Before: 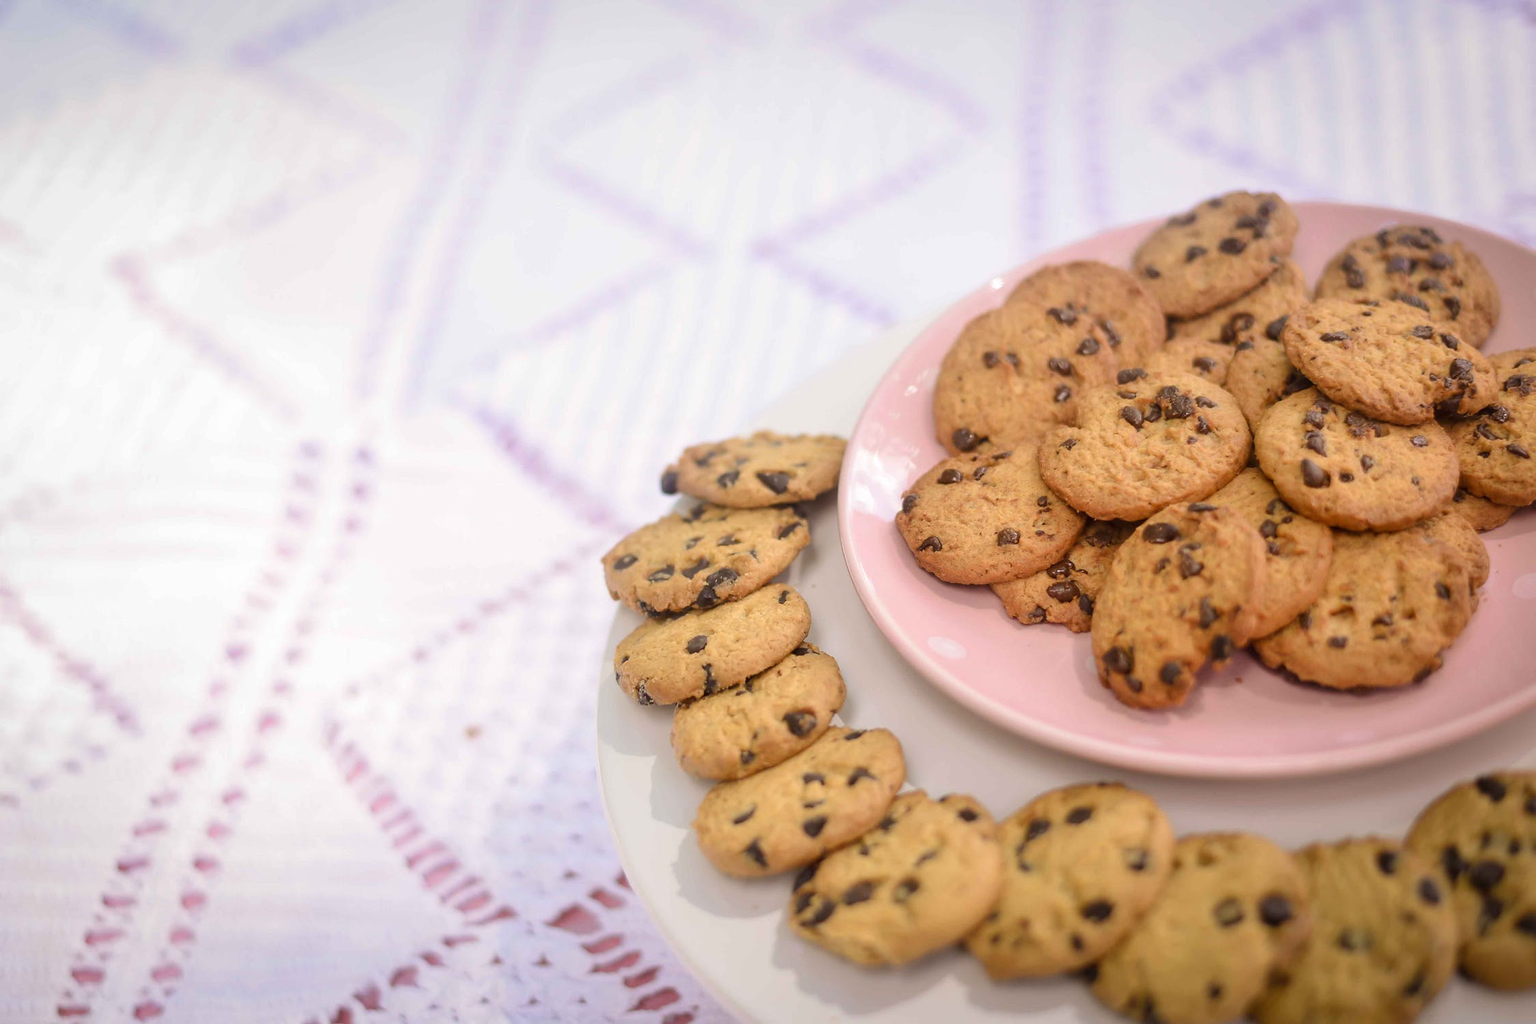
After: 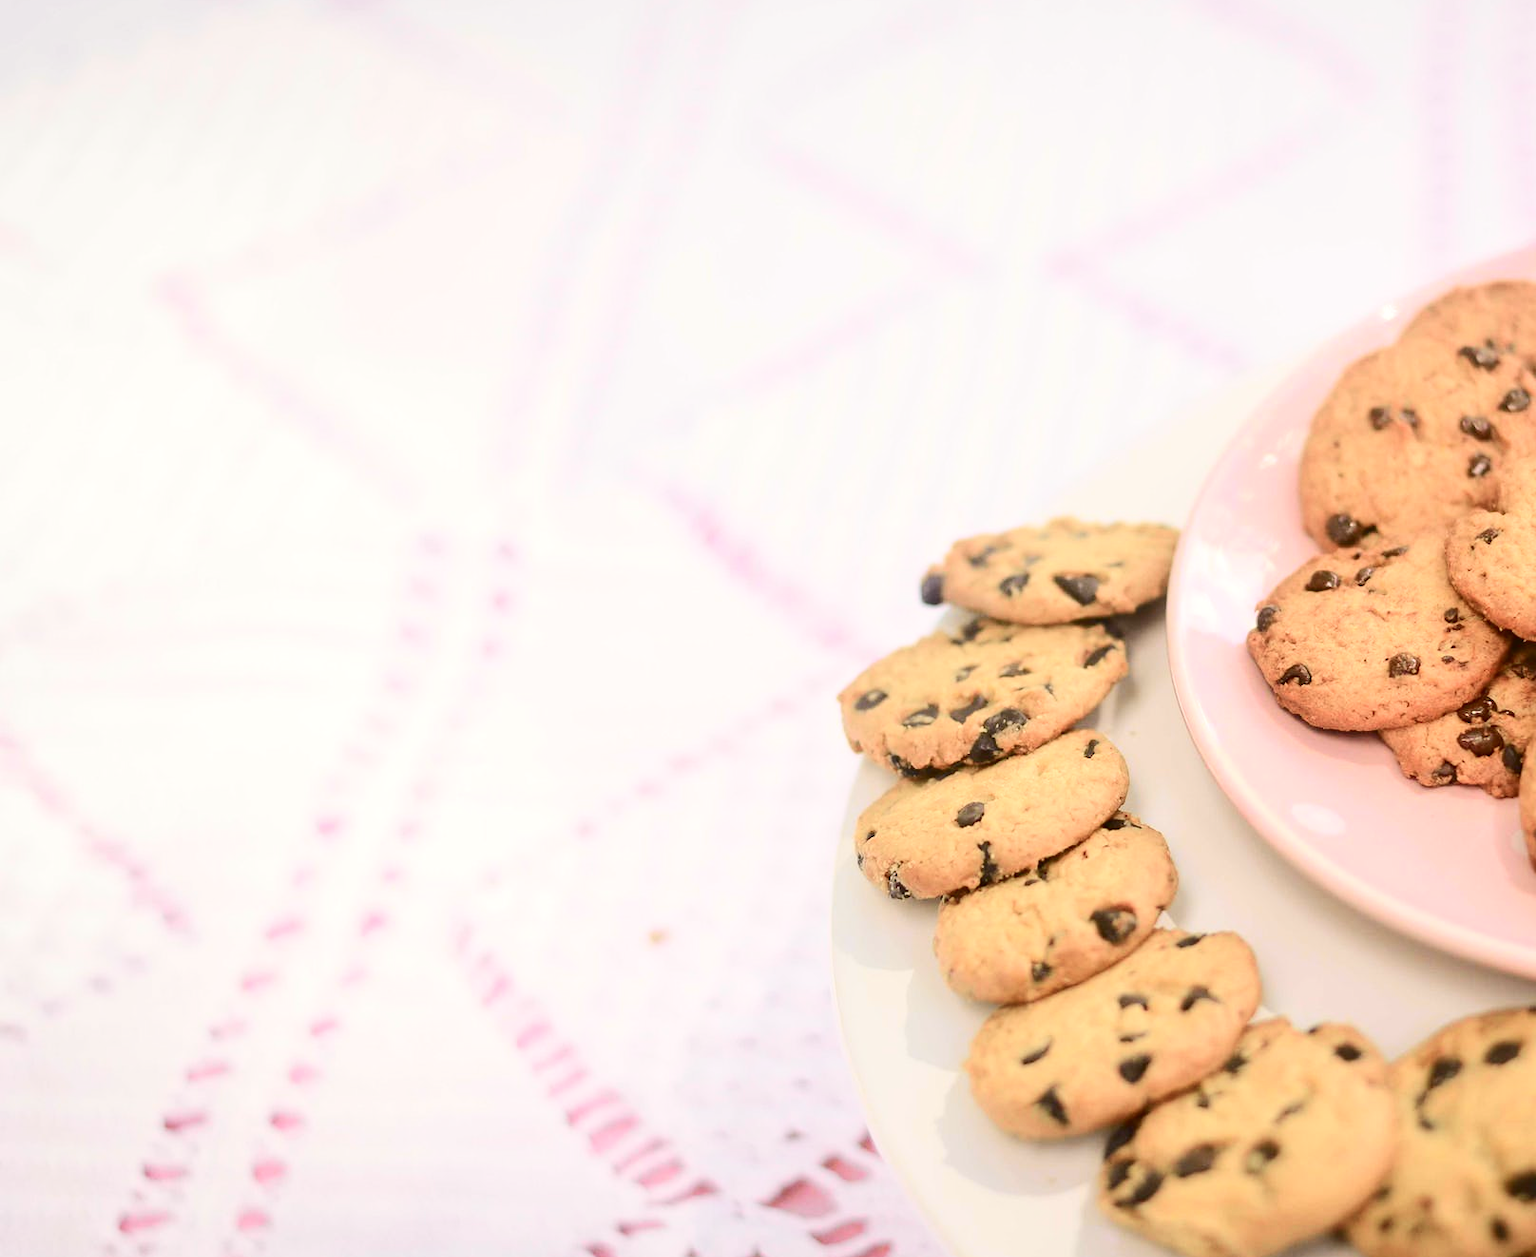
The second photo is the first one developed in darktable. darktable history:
tone curve: curves: ch0 [(0, 0.026) (0.184, 0.172) (0.391, 0.468) (0.446, 0.56) (0.605, 0.758) (0.831, 0.931) (0.992, 1)]; ch1 [(0, 0) (0.437, 0.447) (0.501, 0.502) (0.538, 0.539) (0.574, 0.589) (0.617, 0.64) (0.699, 0.749) (0.859, 0.919) (1, 1)]; ch2 [(0, 0) (0.33, 0.301) (0.421, 0.443) (0.447, 0.482) (0.499, 0.509) (0.538, 0.564) (0.585, 0.615) (0.664, 0.664) (1, 1)], color space Lab, independent channels, preserve colors none
crop: top 5.803%, right 27.864%, bottom 5.804%
